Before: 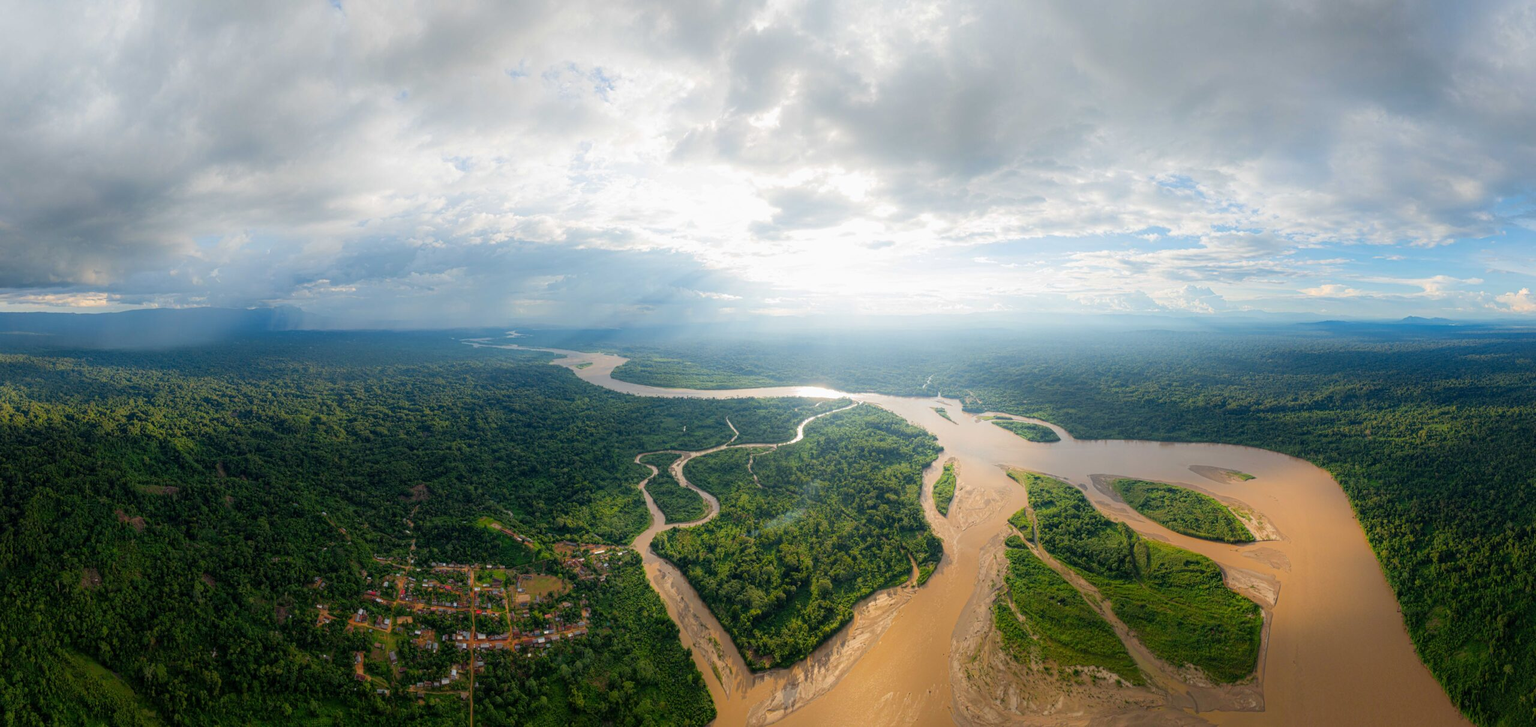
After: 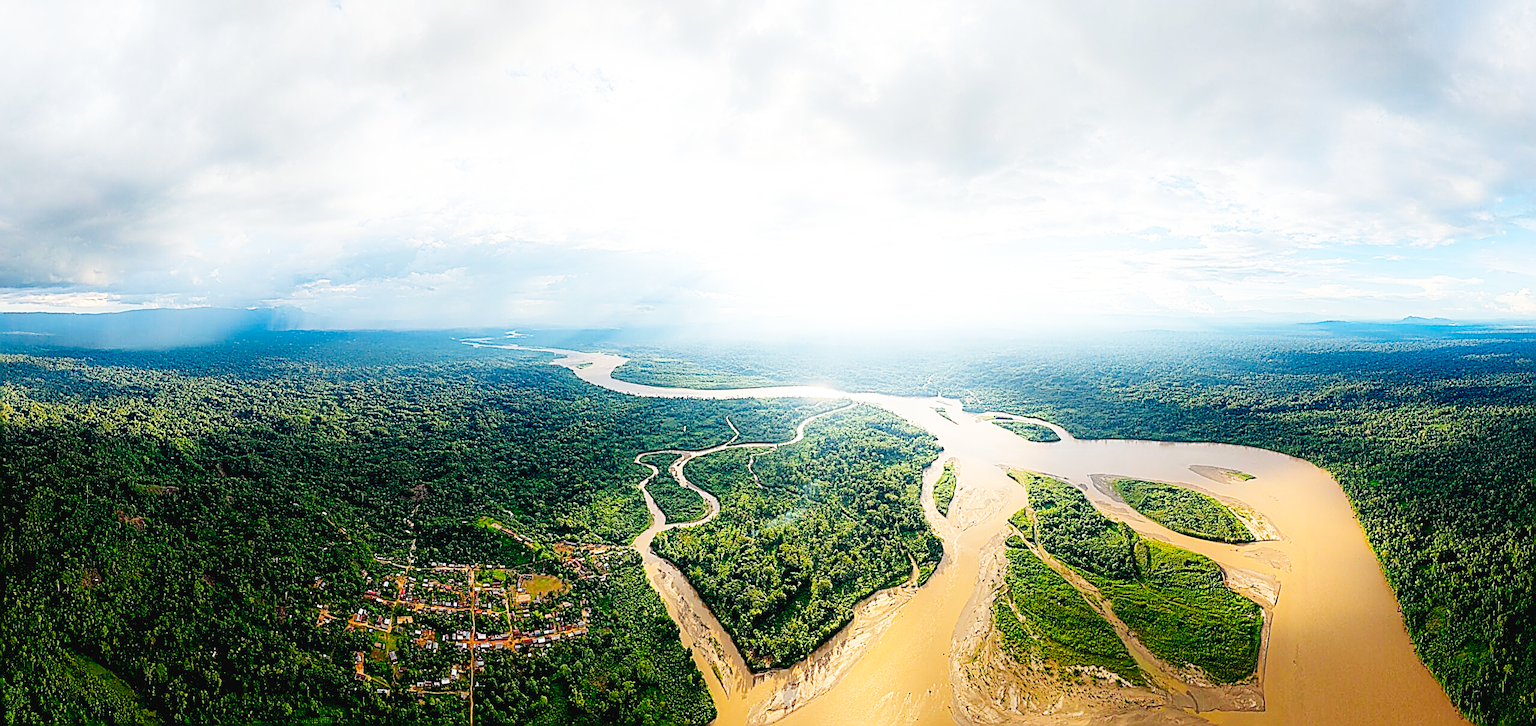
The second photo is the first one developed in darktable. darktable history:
exposure: black level correction 0.007, compensate highlight preservation false
sharpen: amount 2
base curve: curves: ch0 [(0, 0.003) (0.001, 0.002) (0.006, 0.004) (0.02, 0.022) (0.048, 0.086) (0.094, 0.234) (0.162, 0.431) (0.258, 0.629) (0.385, 0.8) (0.548, 0.918) (0.751, 0.988) (1, 1)], preserve colors none
